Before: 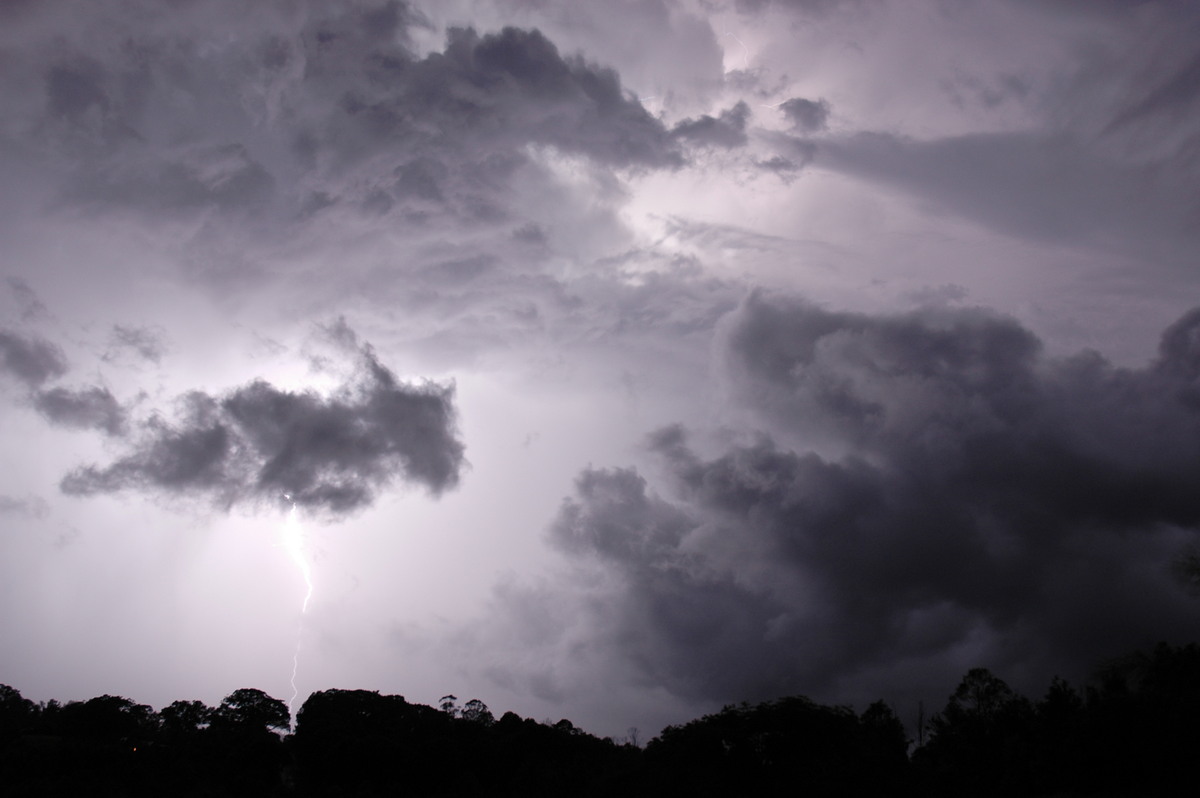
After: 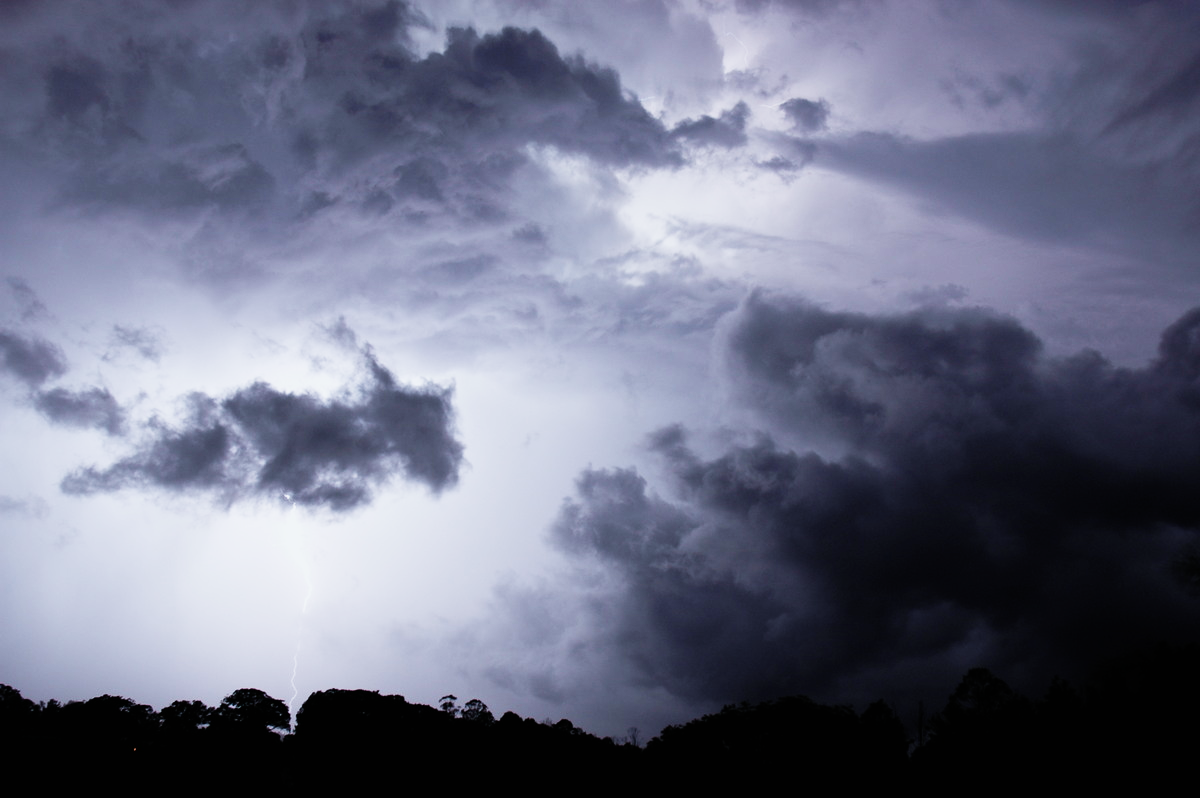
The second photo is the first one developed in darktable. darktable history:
white balance: red 0.925, blue 1.046
sigmoid: contrast 1.86, skew 0.35
